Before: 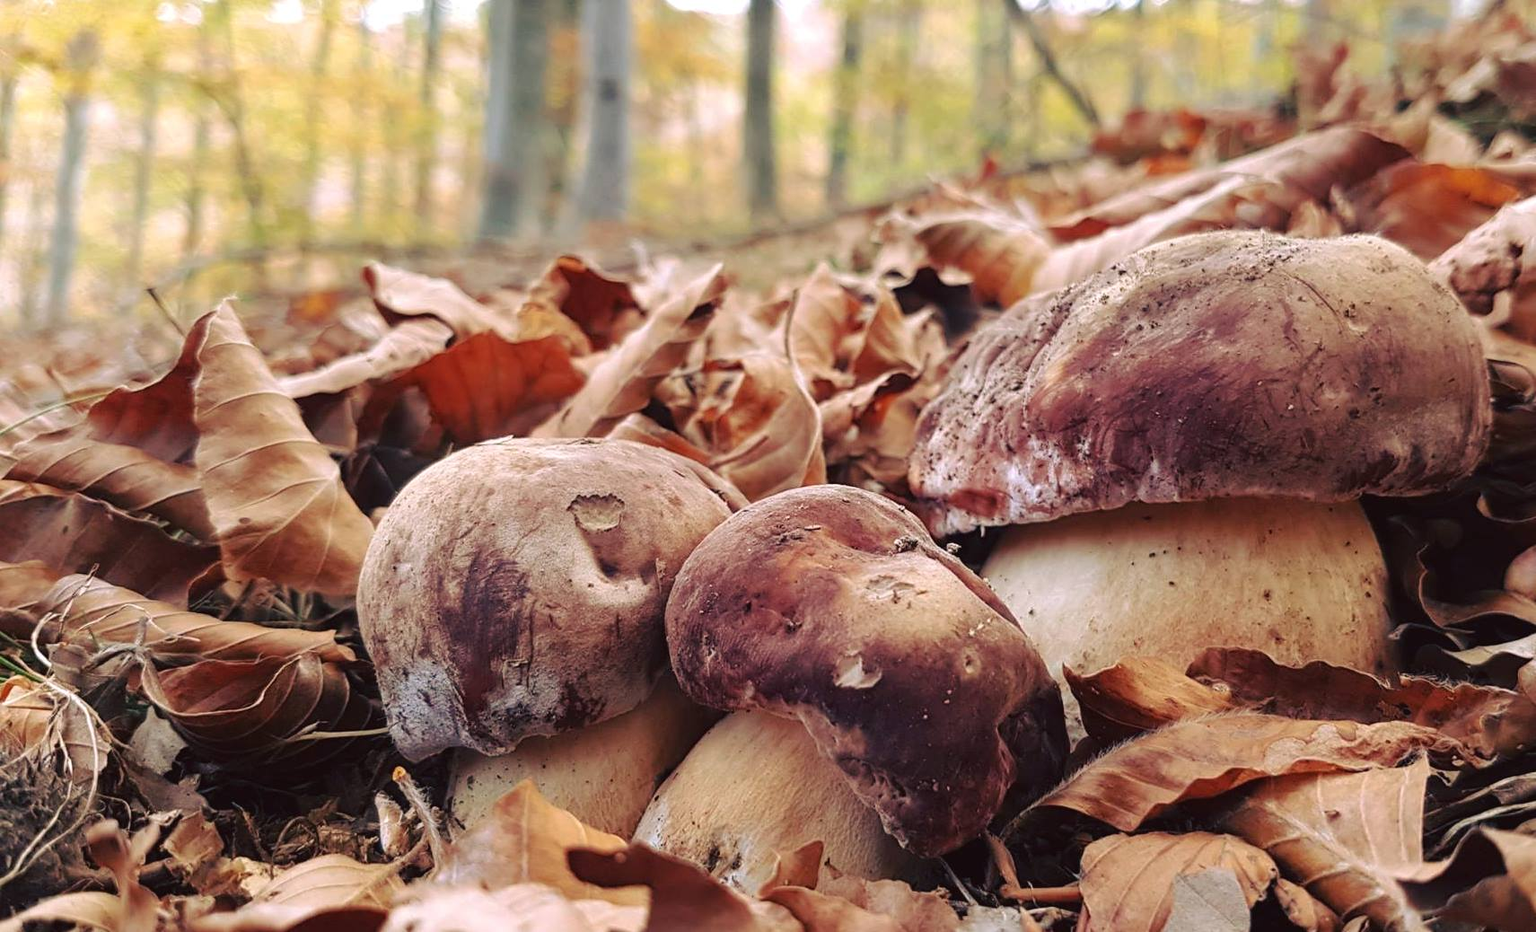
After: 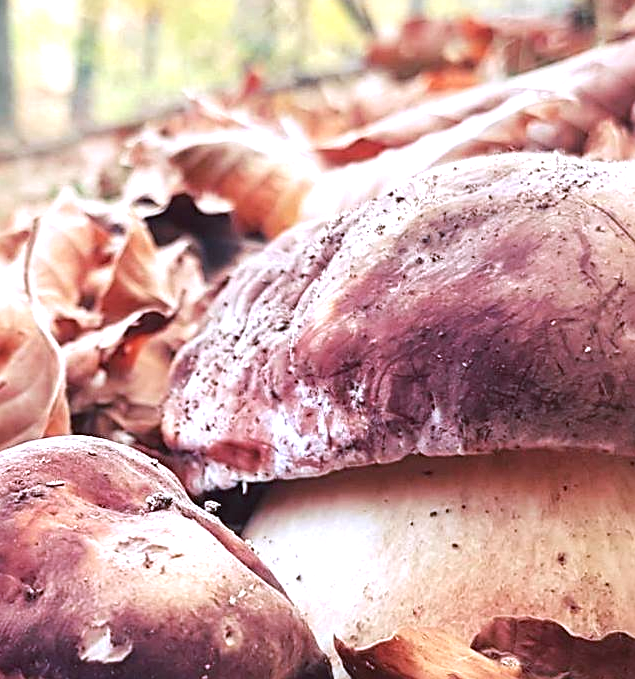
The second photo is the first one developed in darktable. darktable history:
exposure: exposure 0.948 EV, compensate highlight preservation false
sharpen: radius 2.478, amount 0.322
color correction: highlights a* -2.31, highlights b* -18.4
crop and rotate: left 49.716%, top 10.112%, right 13.163%, bottom 24.414%
